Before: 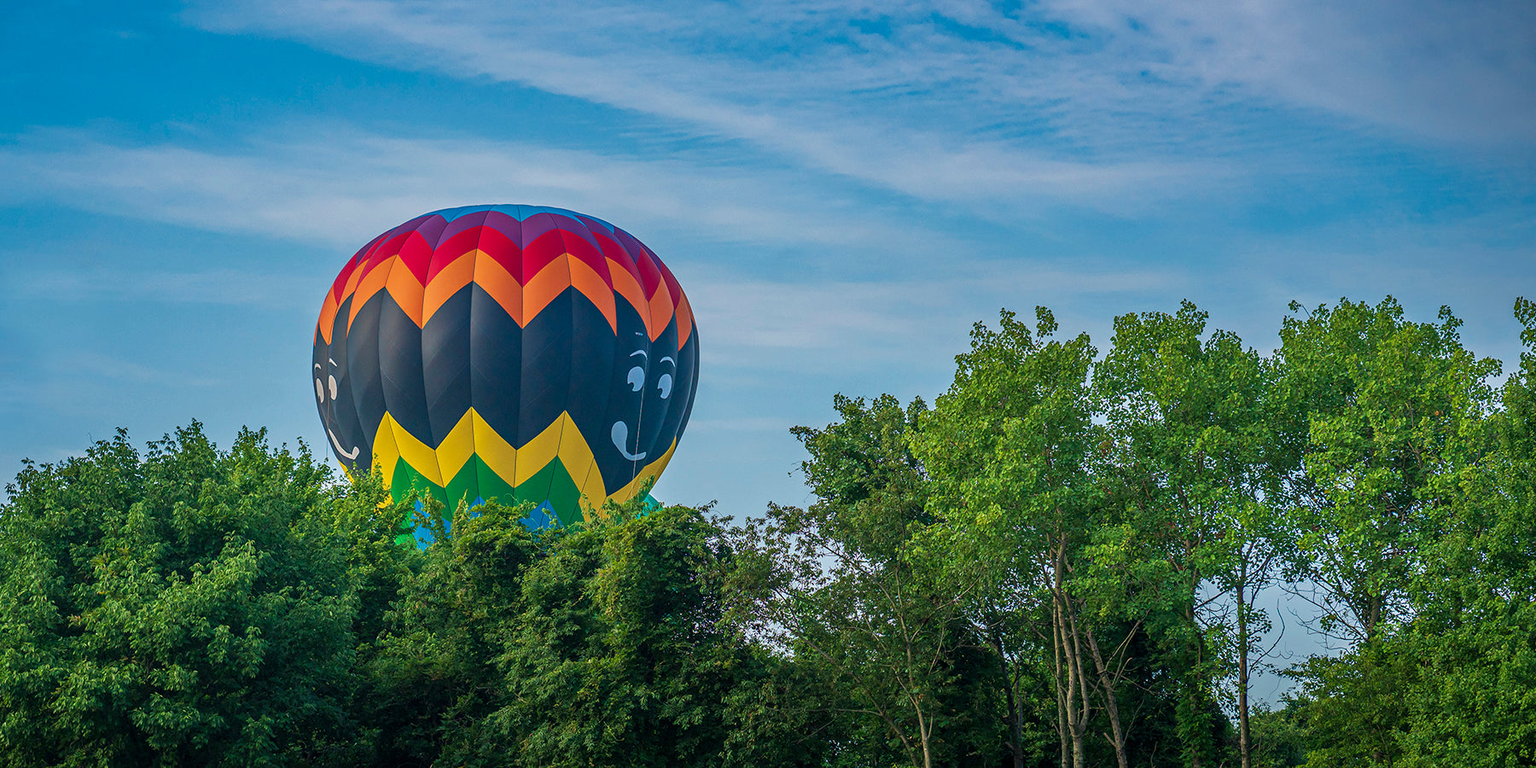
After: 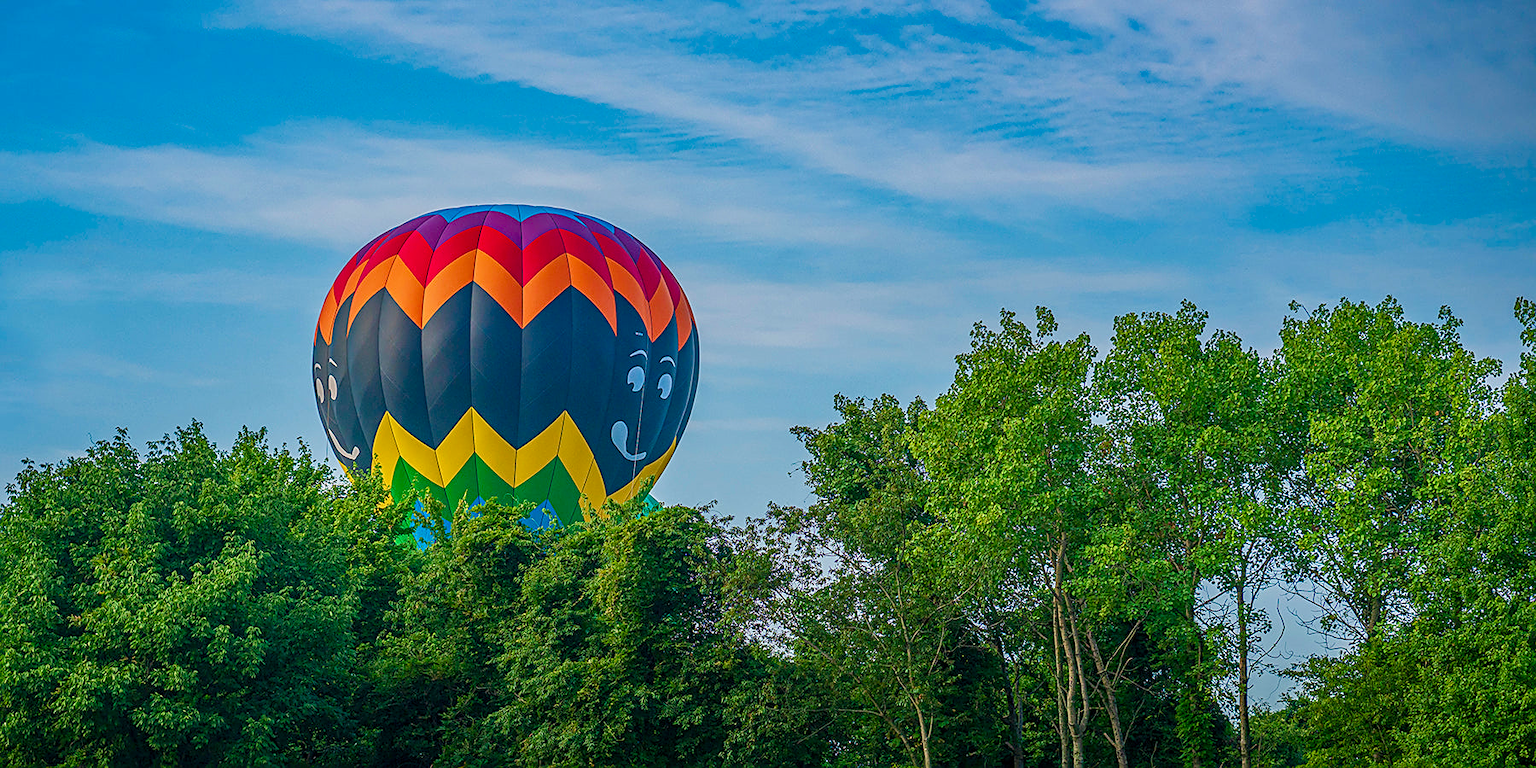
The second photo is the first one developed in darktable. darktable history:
contrast brightness saturation: contrast 0.1, brightness 0.03, saturation 0.09
local contrast: detail 115%
sharpen: on, module defaults
color balance rgb: shadows lift › chroma 1%, shadows lift › hue 113°, highlights gain › chroma 0.2%, highlights gain › hue 333°, perceptual saturation grading › global saturation 20%, perceptual saturation grading › highlights -25%, perceptual saturation grading › shadows 25%, contrast -10%
